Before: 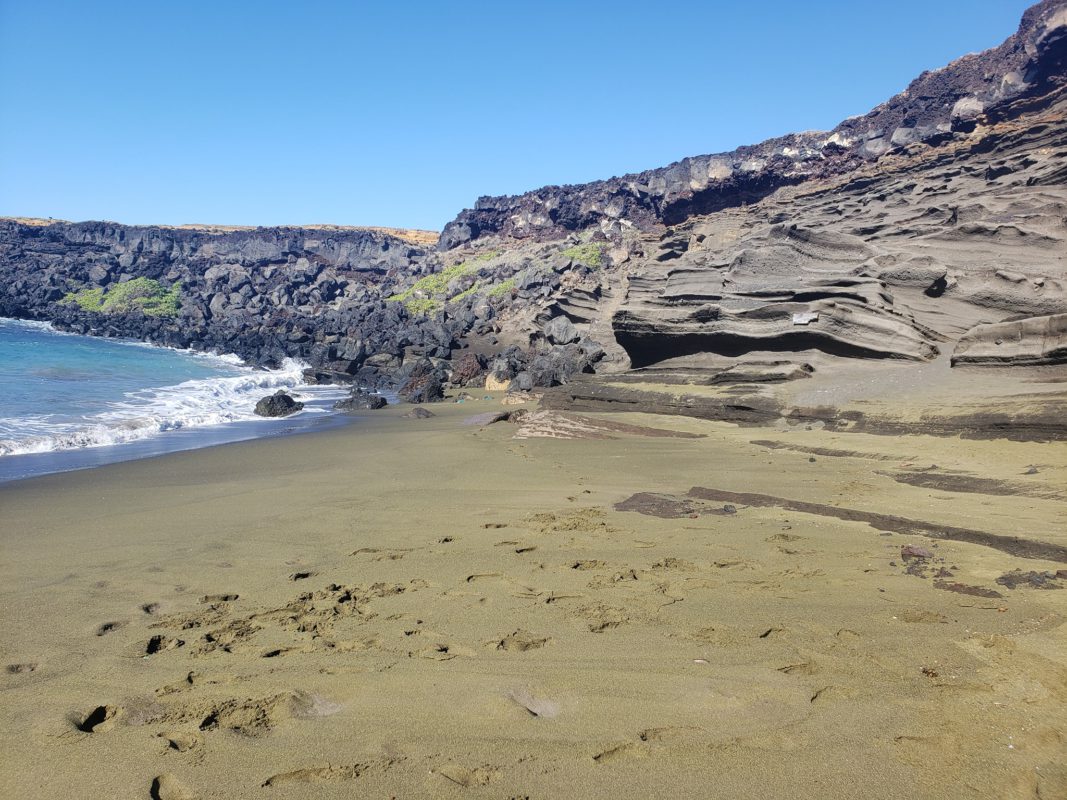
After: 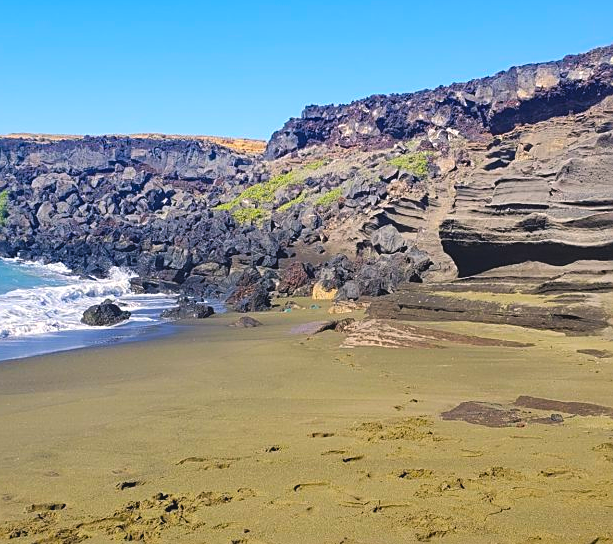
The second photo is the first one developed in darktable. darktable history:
color balance rgb: global offset › luminance 0.675%, linear chroma grading › mid-tones 7.455%, perceptual saturation grading › global saturation 24.989%, global vibrance 20%
sharpen: on, module defaults
crop: left 16.217%, top 11.395%, right 26.283%, bottom 20.536%
color correction: highlights a* 3.5, highlights b* 2.05, saturation 1.16
tone curve: curves: ch0 [(0, 0) (0.003, 0.012) (0.011, 0.015) (0.025, 0.027) (0.044, 0.045) (0.069, 0.064) (0.1, 0.093) (0.136, 0.133) (0.177, 0.177) (0.224, 0.221) (0.277, 0.272) (0.335, 0.342) (0.399, 0.398) (0.468, 0.462) (0.543, 0.547) (0.623, 0.624) (0.709, 0.711) (0.801, 0.792) (0.898, 0.889) (1, 1)], color space Lab, independent channels, preserve colors none
